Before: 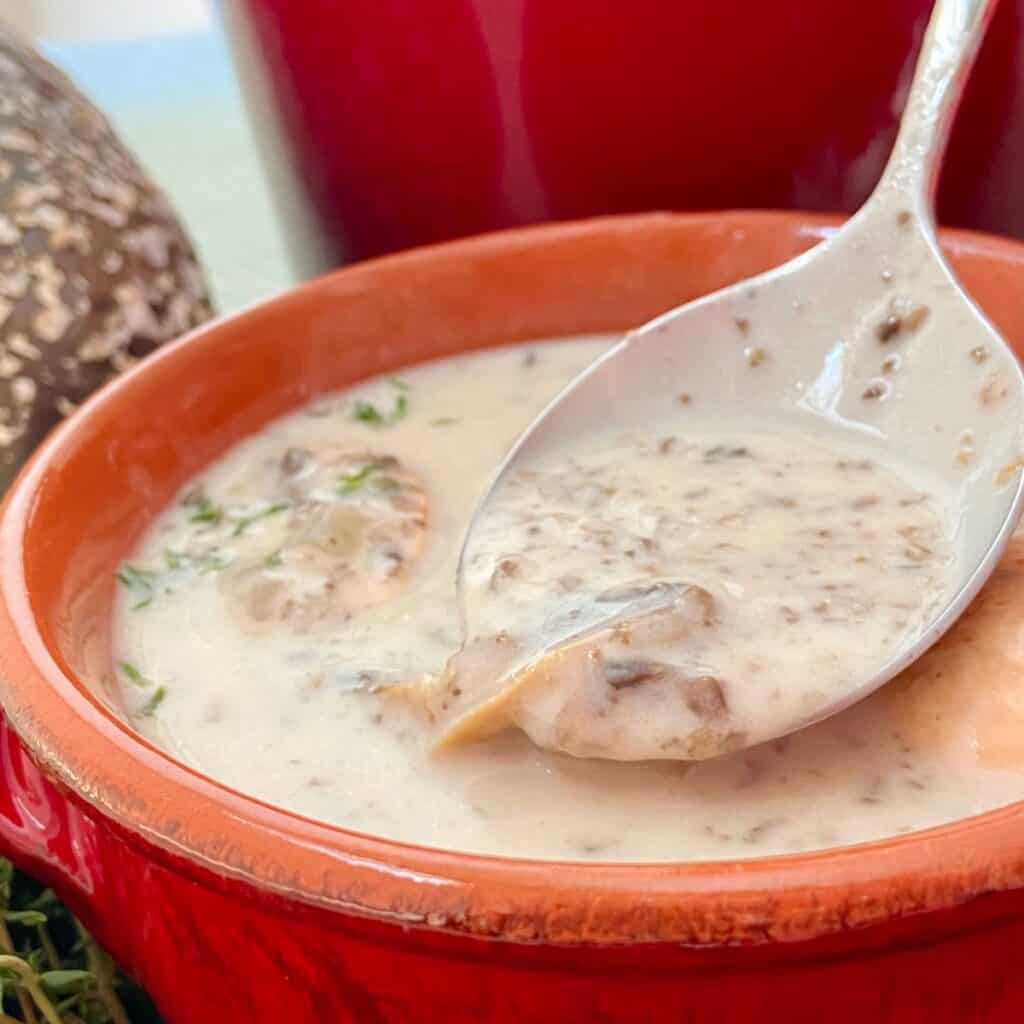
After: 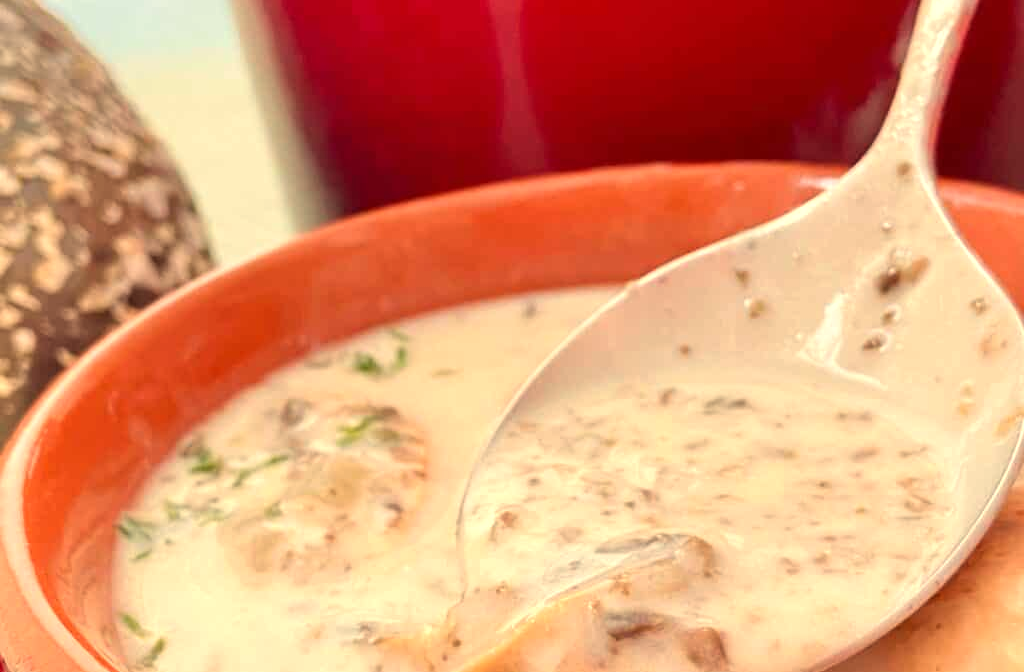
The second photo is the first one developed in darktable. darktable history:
crop and rotate: top 4.848%, bottom 29.503%
exposure: exposure 0.2 EV, compensate highlight preservation false
white balance: red 1.123, blue 0.83
